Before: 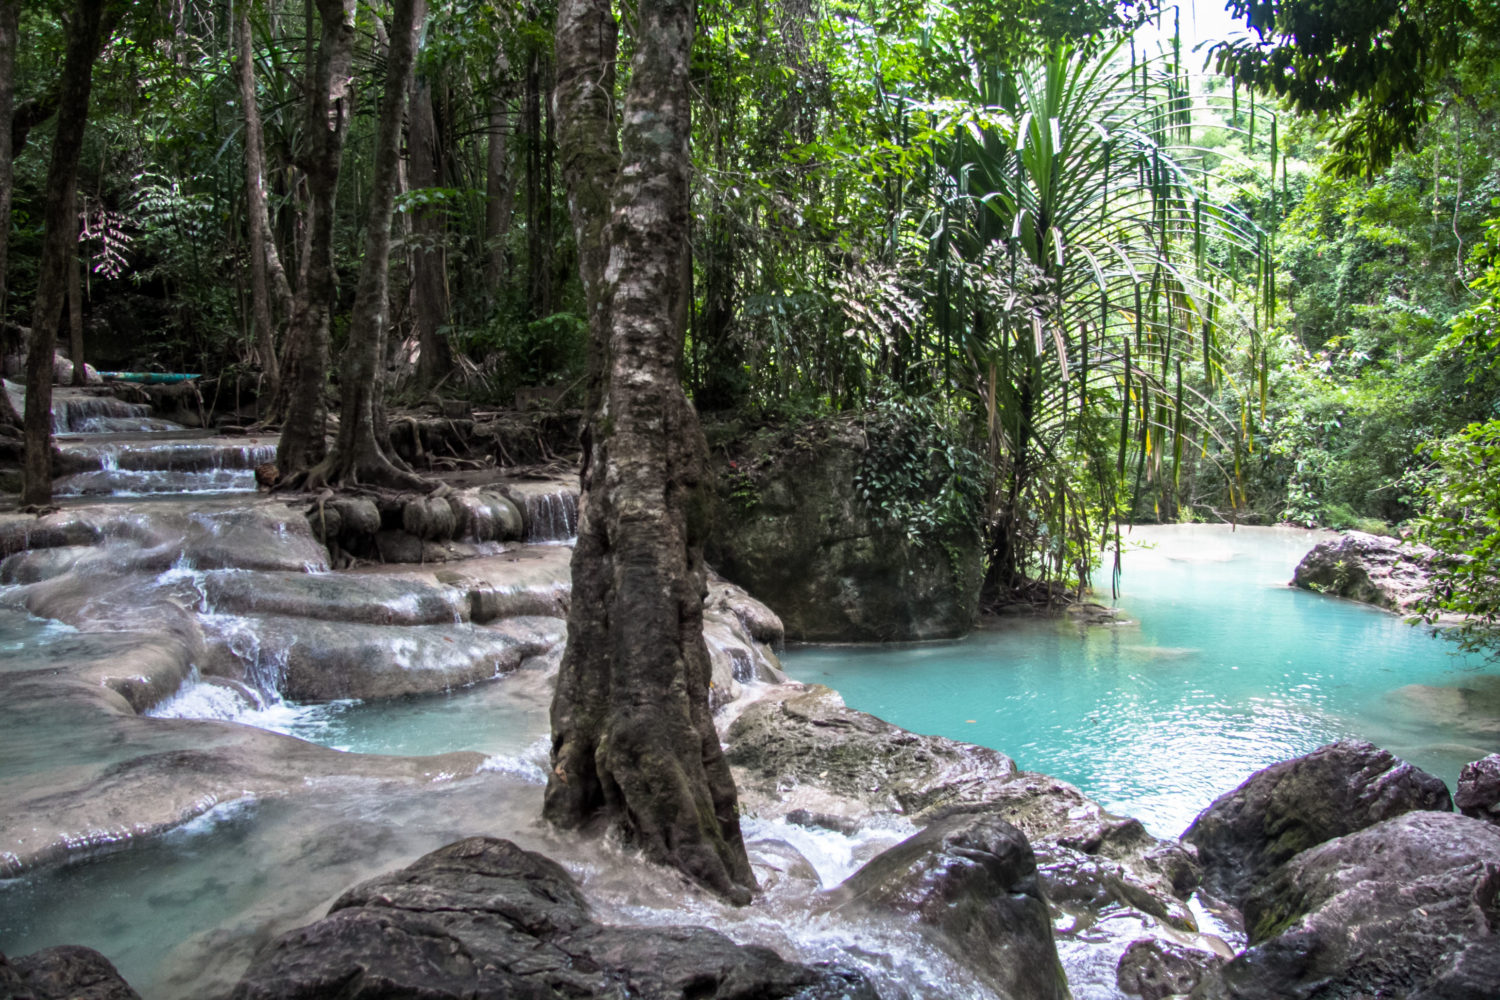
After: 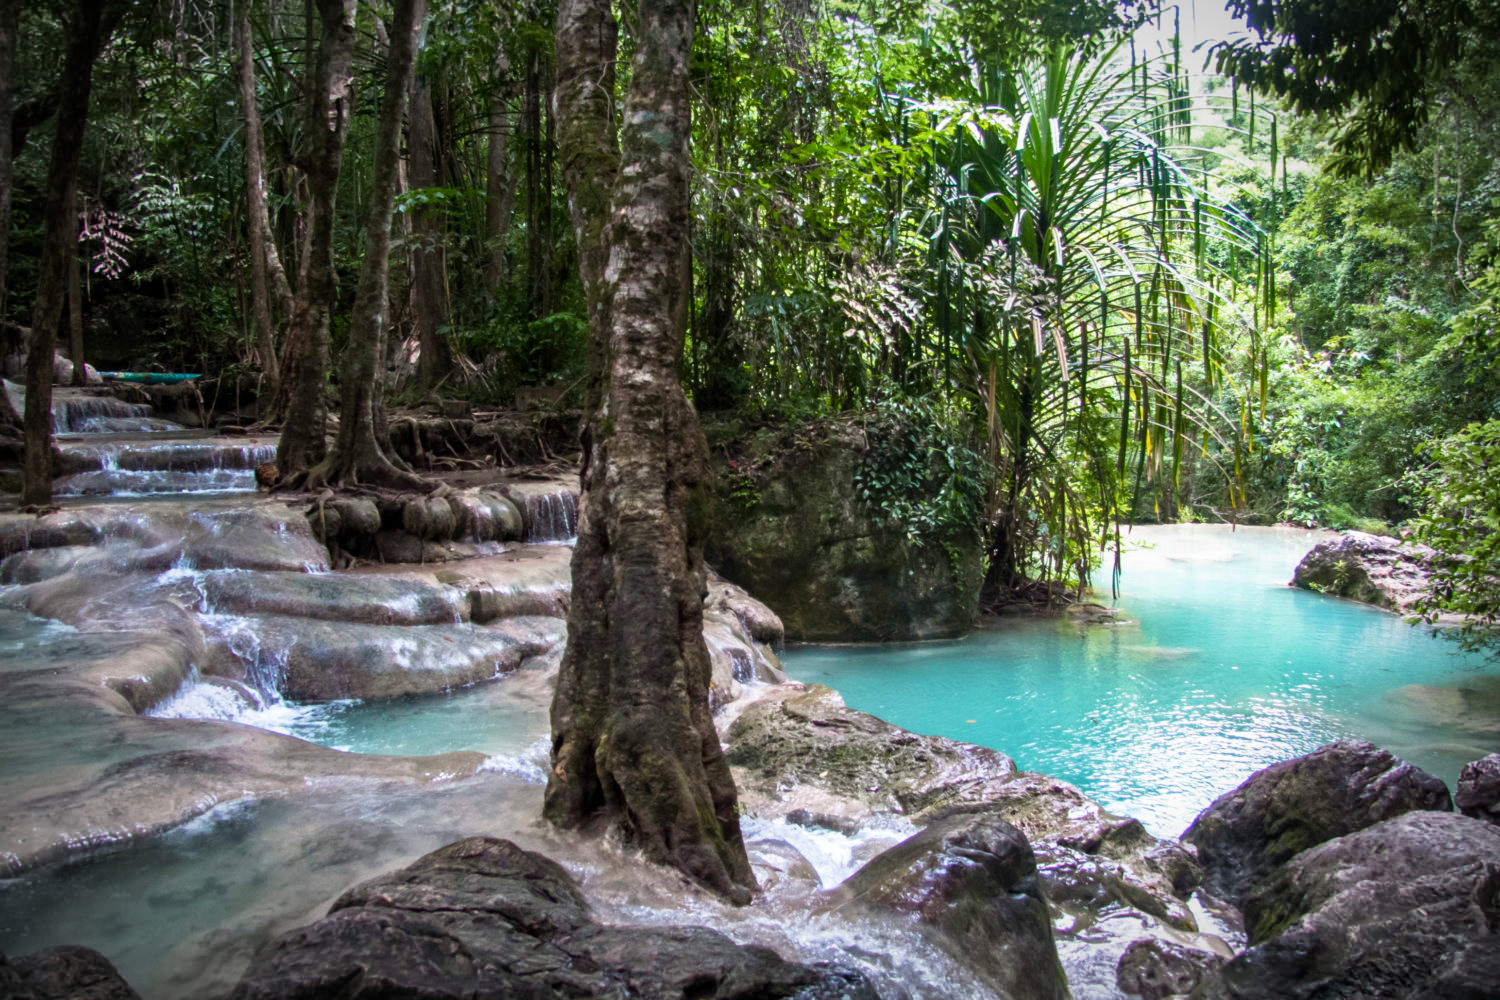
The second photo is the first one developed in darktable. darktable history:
vignetting: automatic ratio true
velvia: on, module defaults
color balance rgb: perceptual saturation grading › global saturation 20%, perceptual saturation grading › highlights -25%, perceptual saturation grading › shadows 25%
